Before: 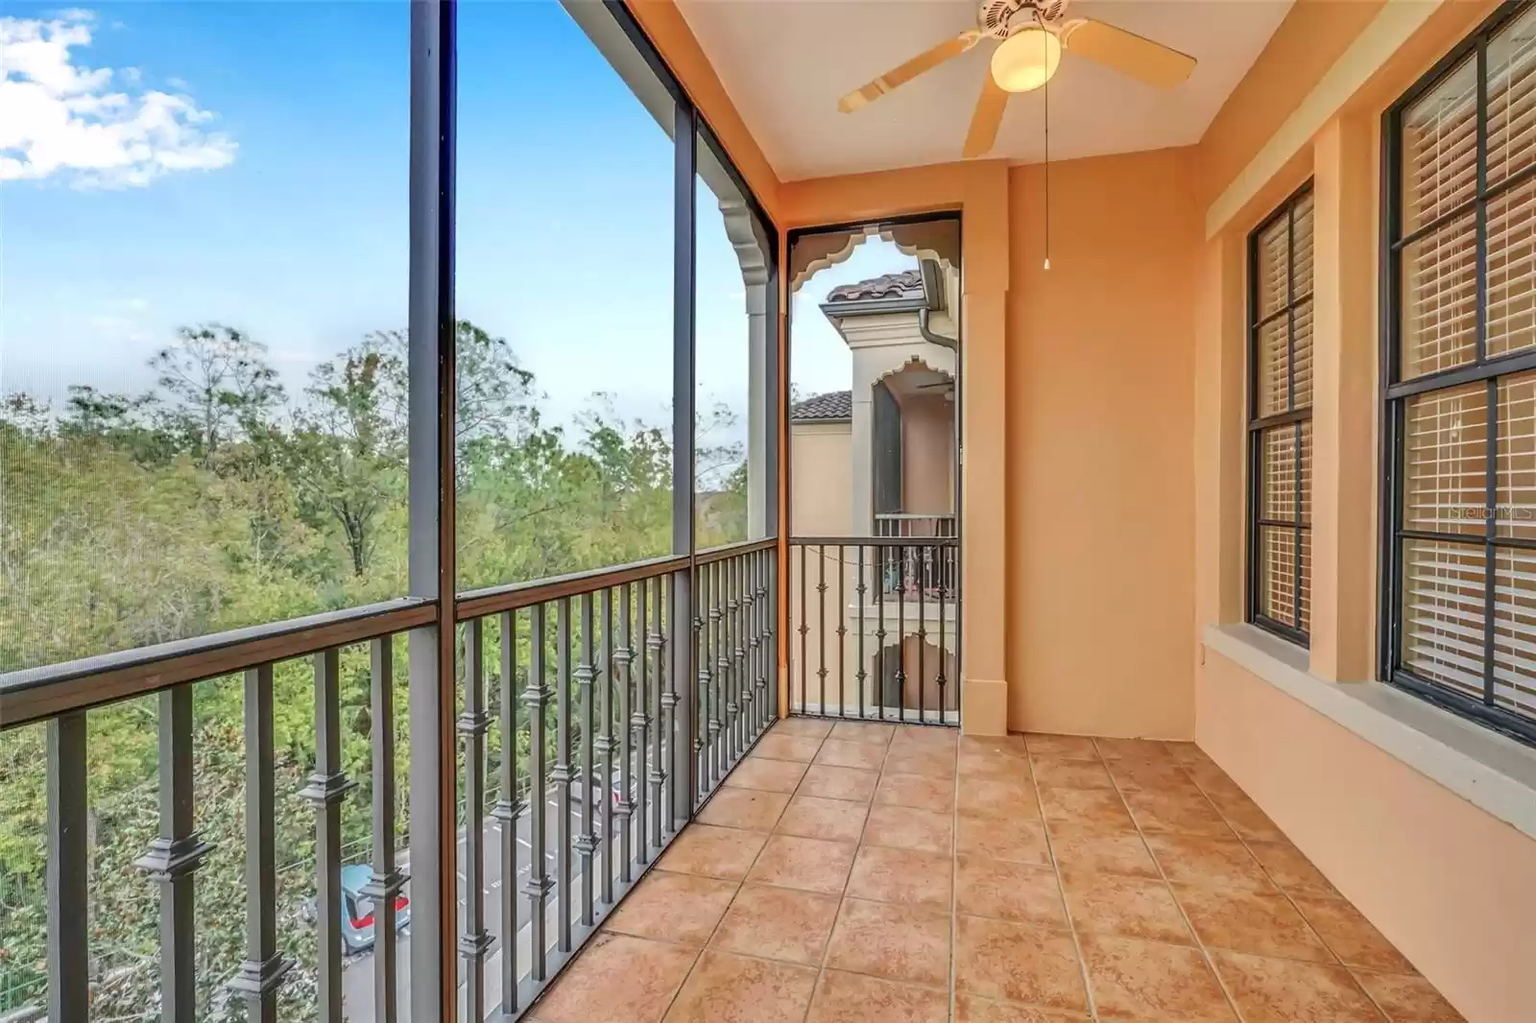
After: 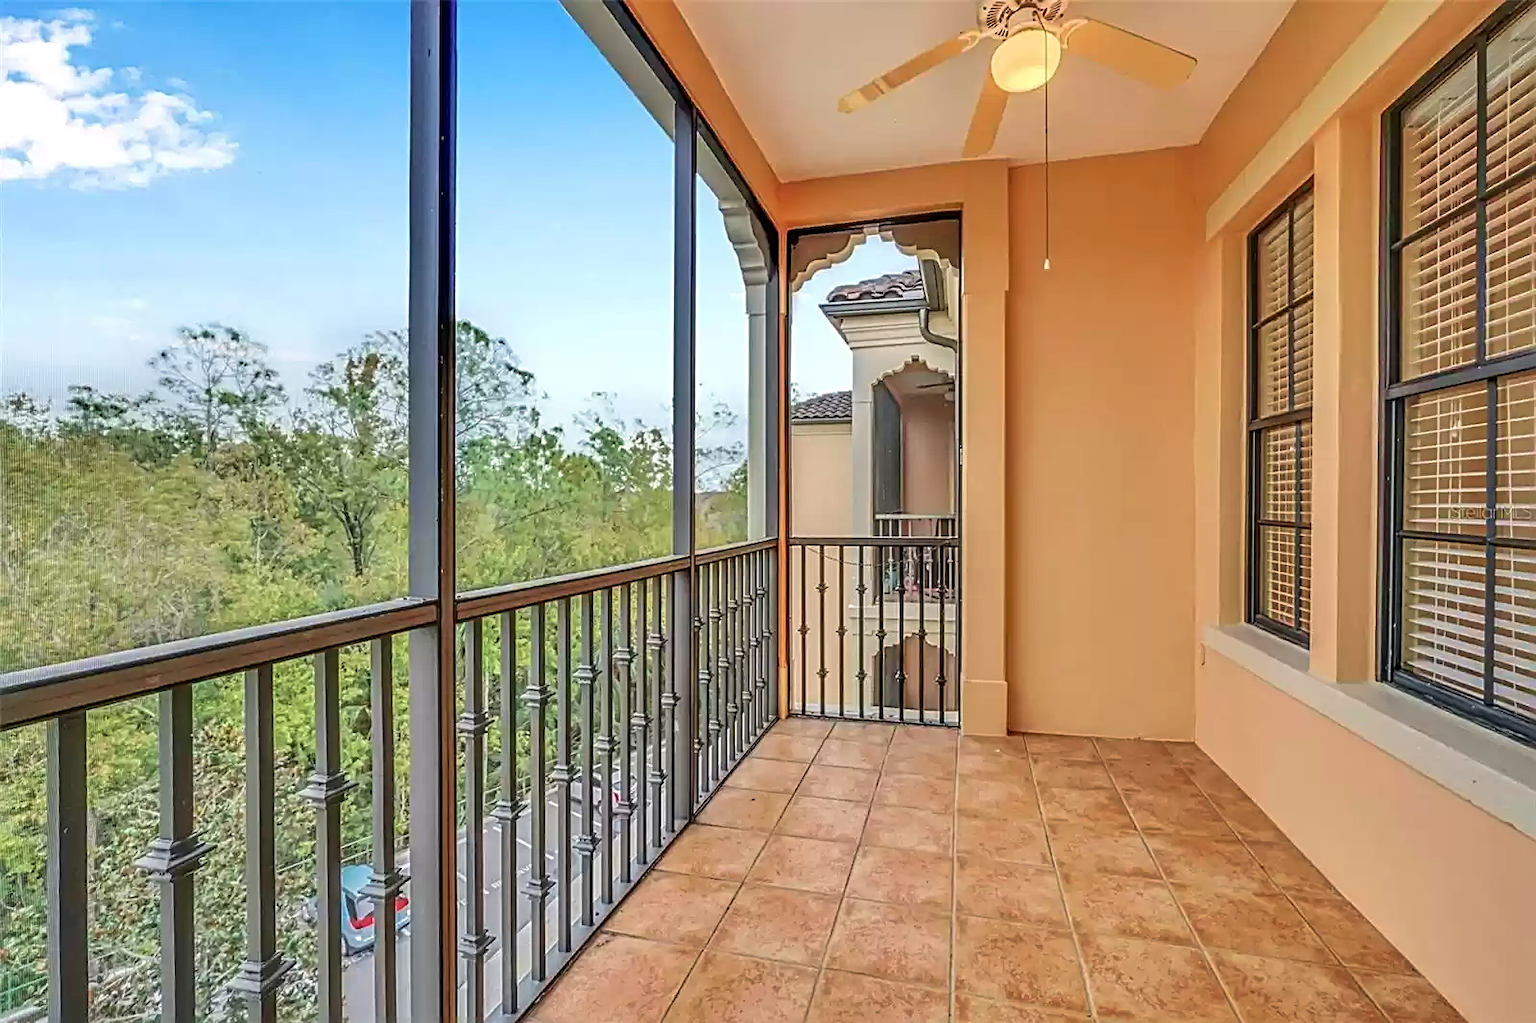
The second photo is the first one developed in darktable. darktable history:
sharpen: radius 2.767
velvia: on, module defaults
